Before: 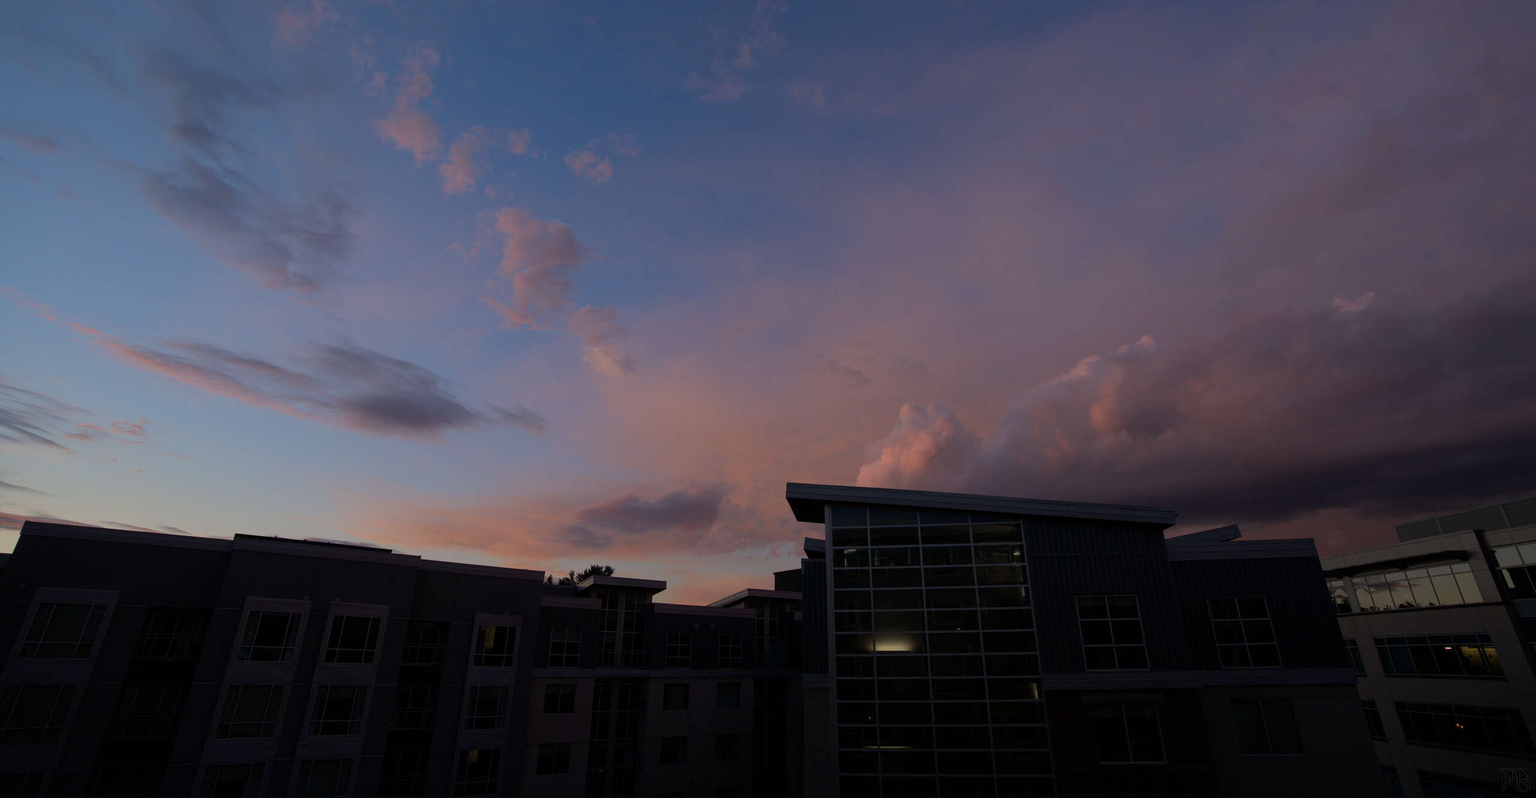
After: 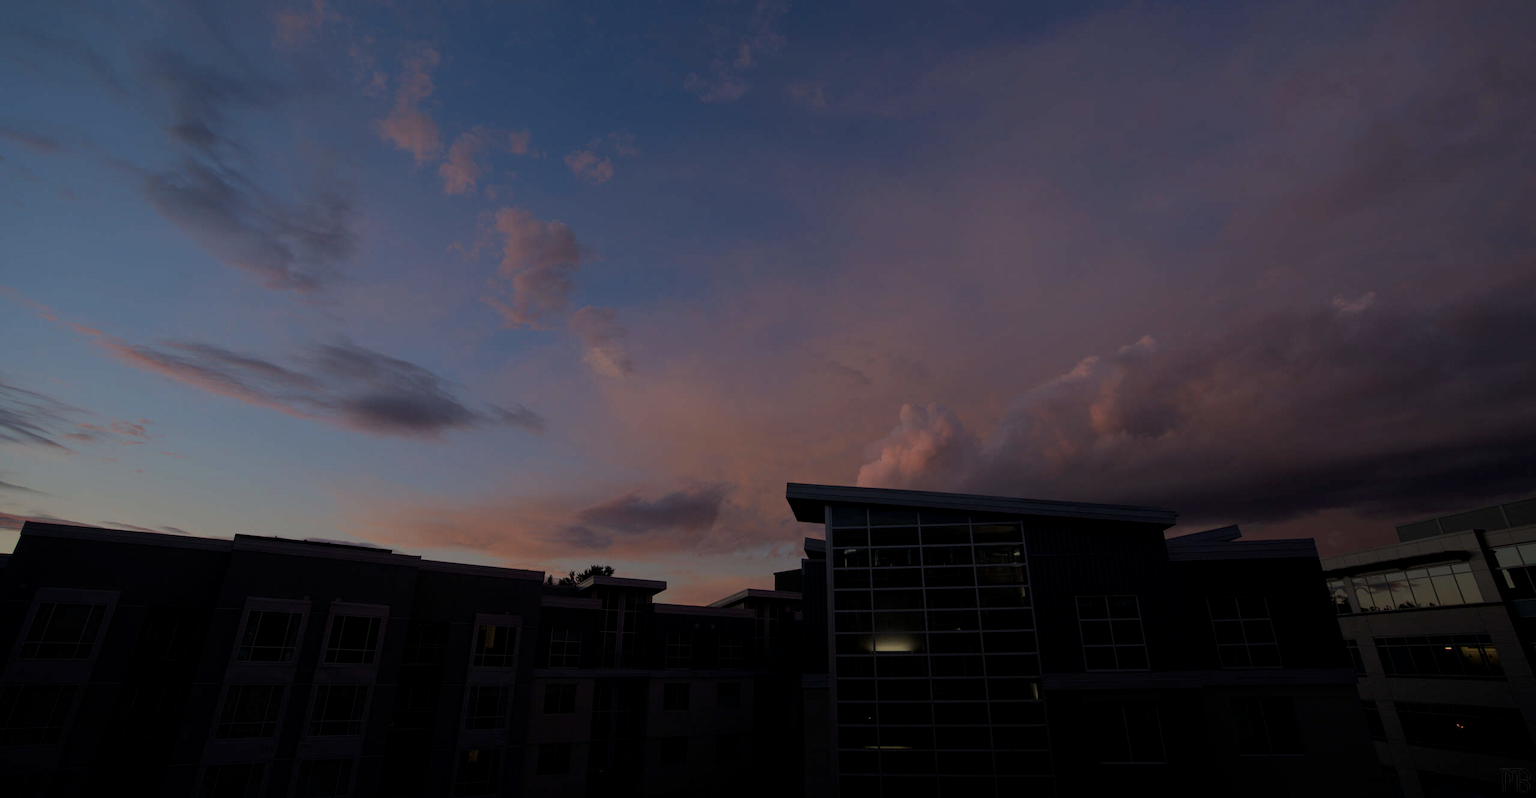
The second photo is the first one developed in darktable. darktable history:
exposure: compensate exposure bias true, compensate highlight preservation false
local contrast: highlights 107%, shadows 102%, detail 119%, midtone range 0.2
